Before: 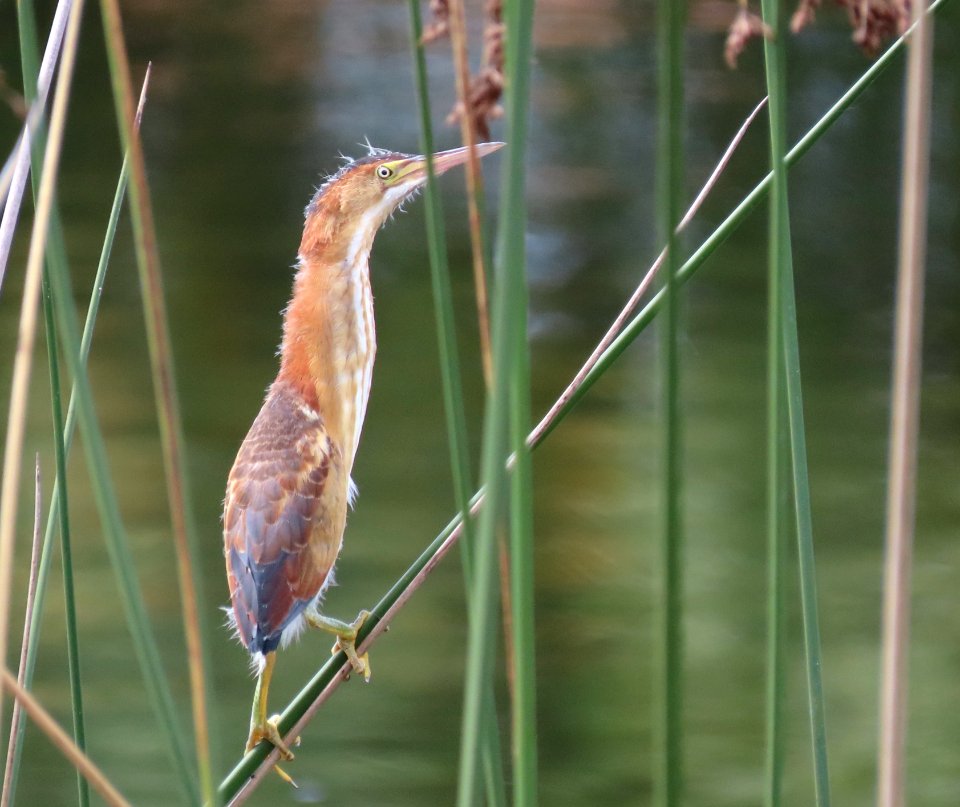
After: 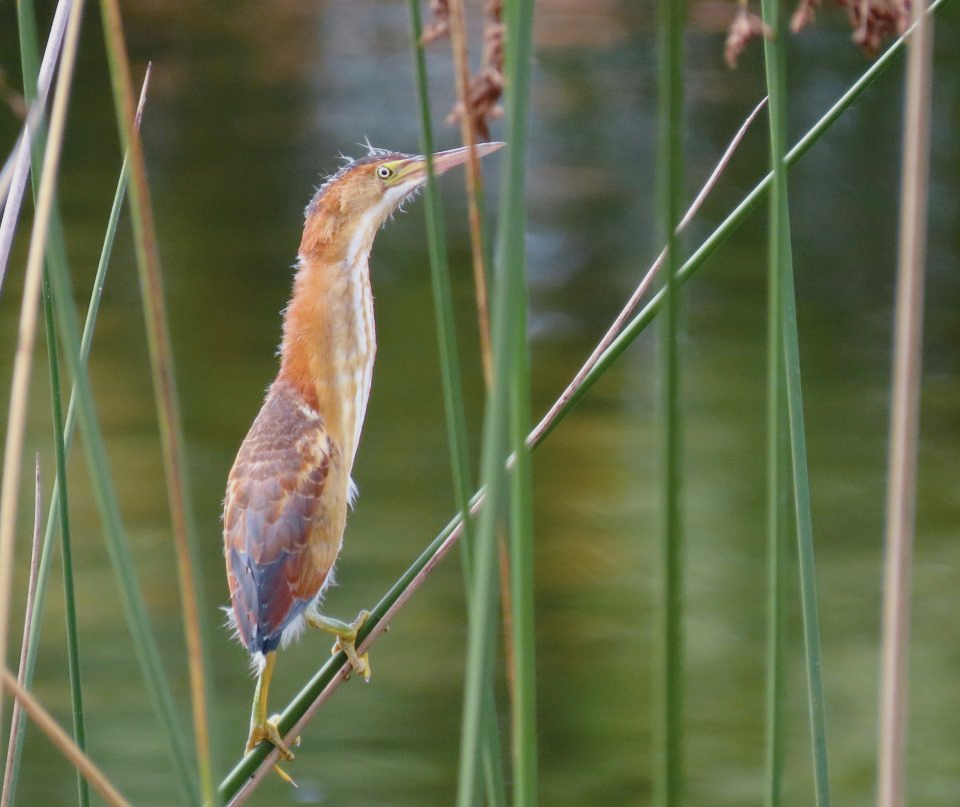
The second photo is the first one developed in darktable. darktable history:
color balance rgb: power › hue 208.33°, linear chroma grading › global chroma 9.096%, perceptual saturation grading › global saturation 36.753%, perceptual saturation grading › shadows 34.735%, contrast -10.24%
contrast brightness saturation: contrast -0.049, saturation -0.409
